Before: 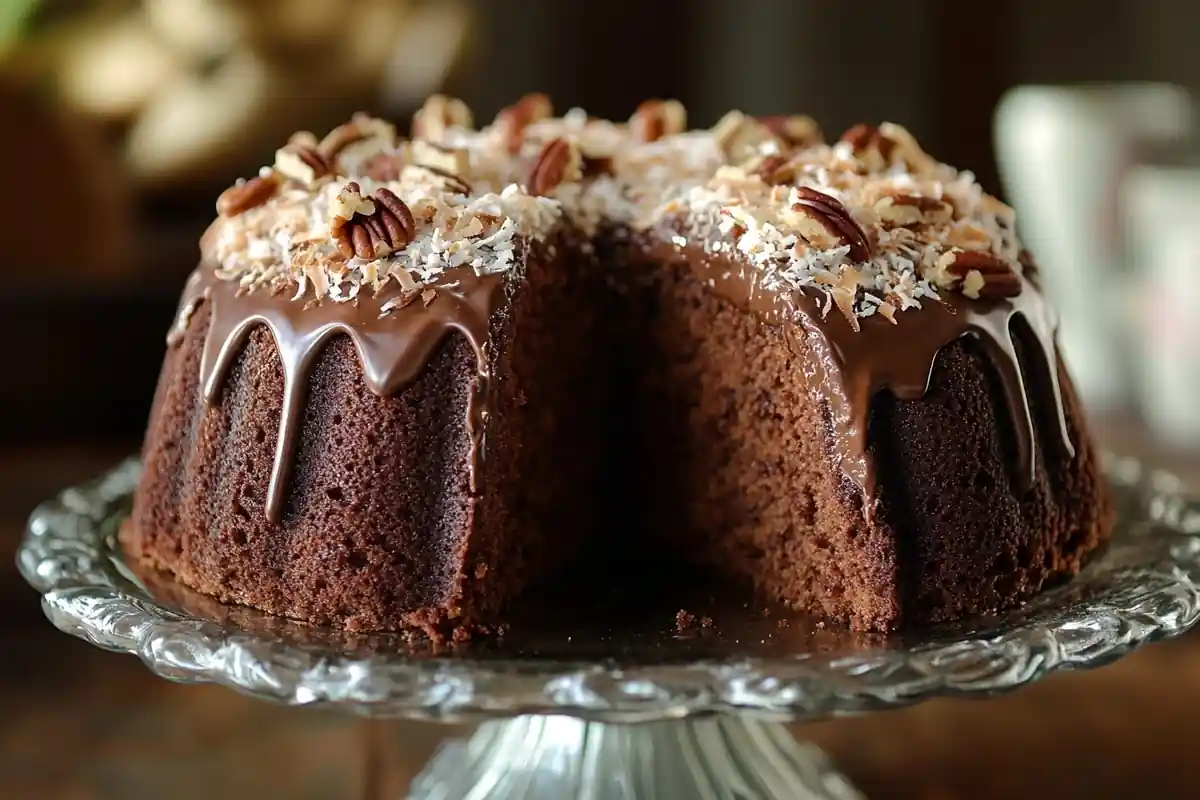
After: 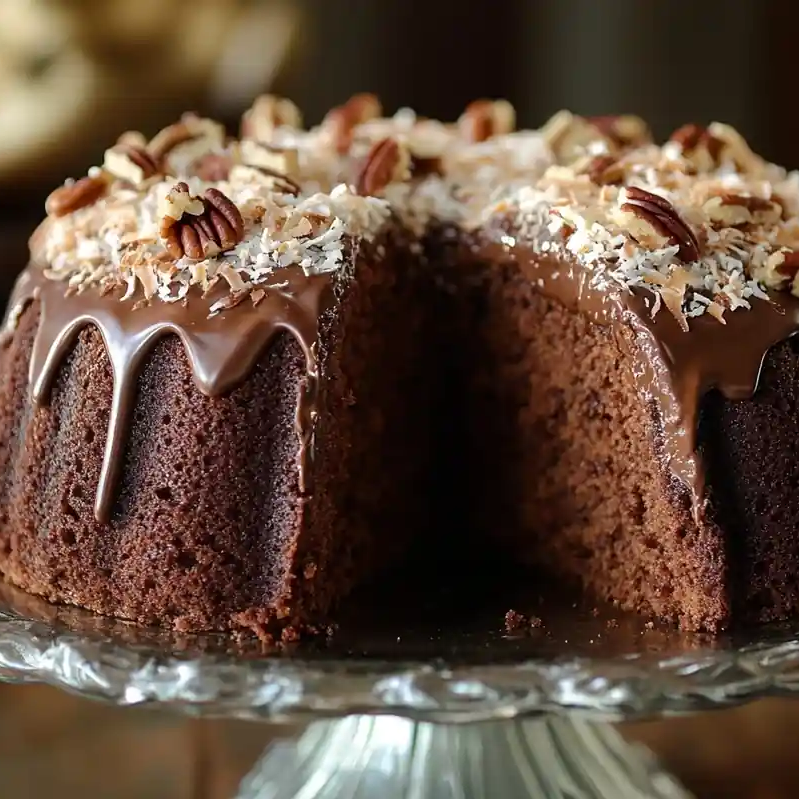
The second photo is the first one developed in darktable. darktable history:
crop and rotate: left 14.294%, right 19.074%
